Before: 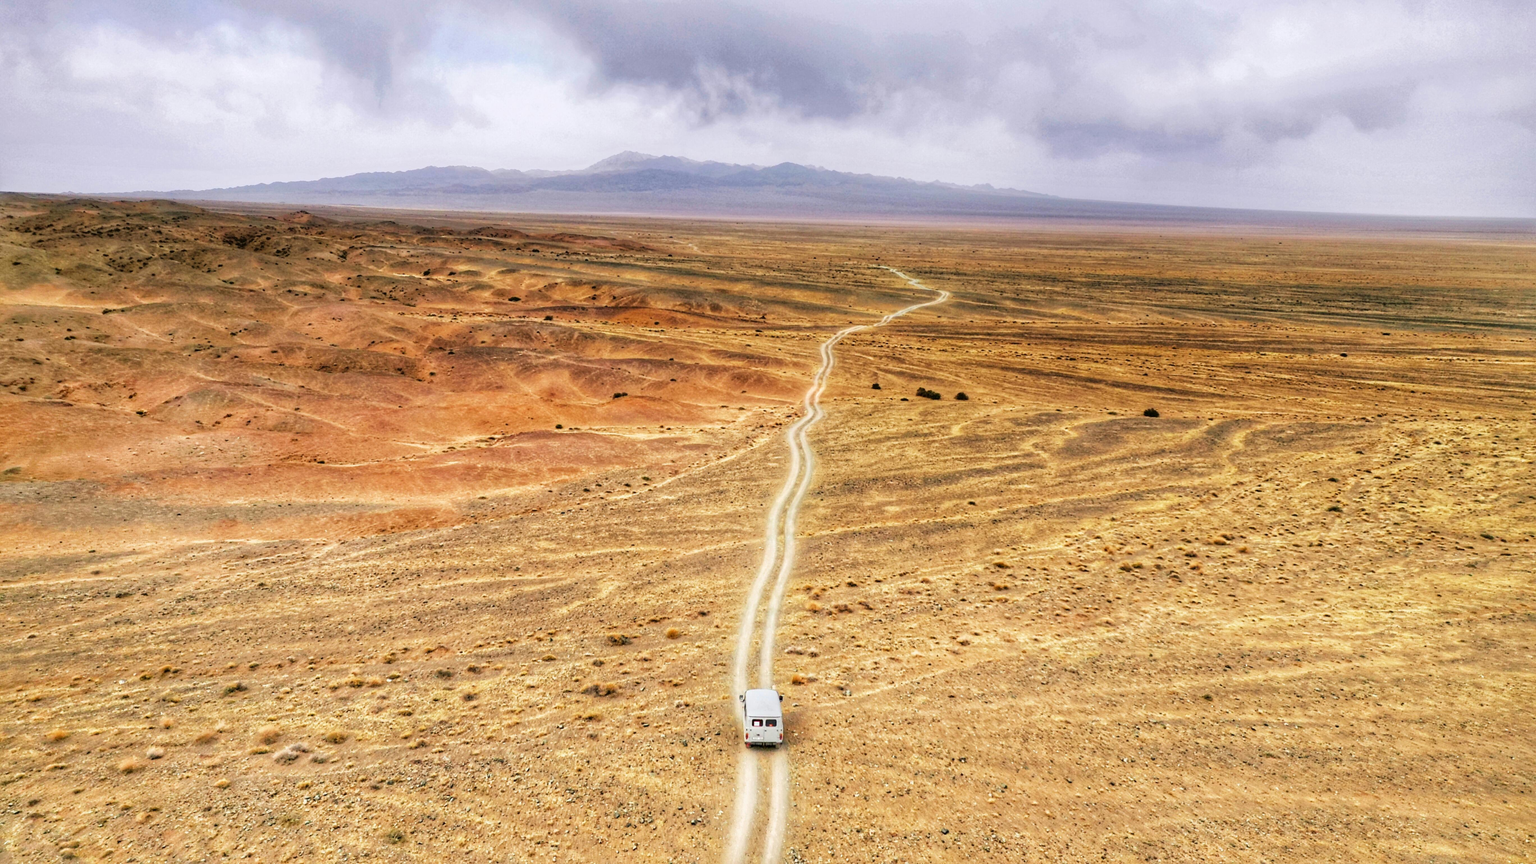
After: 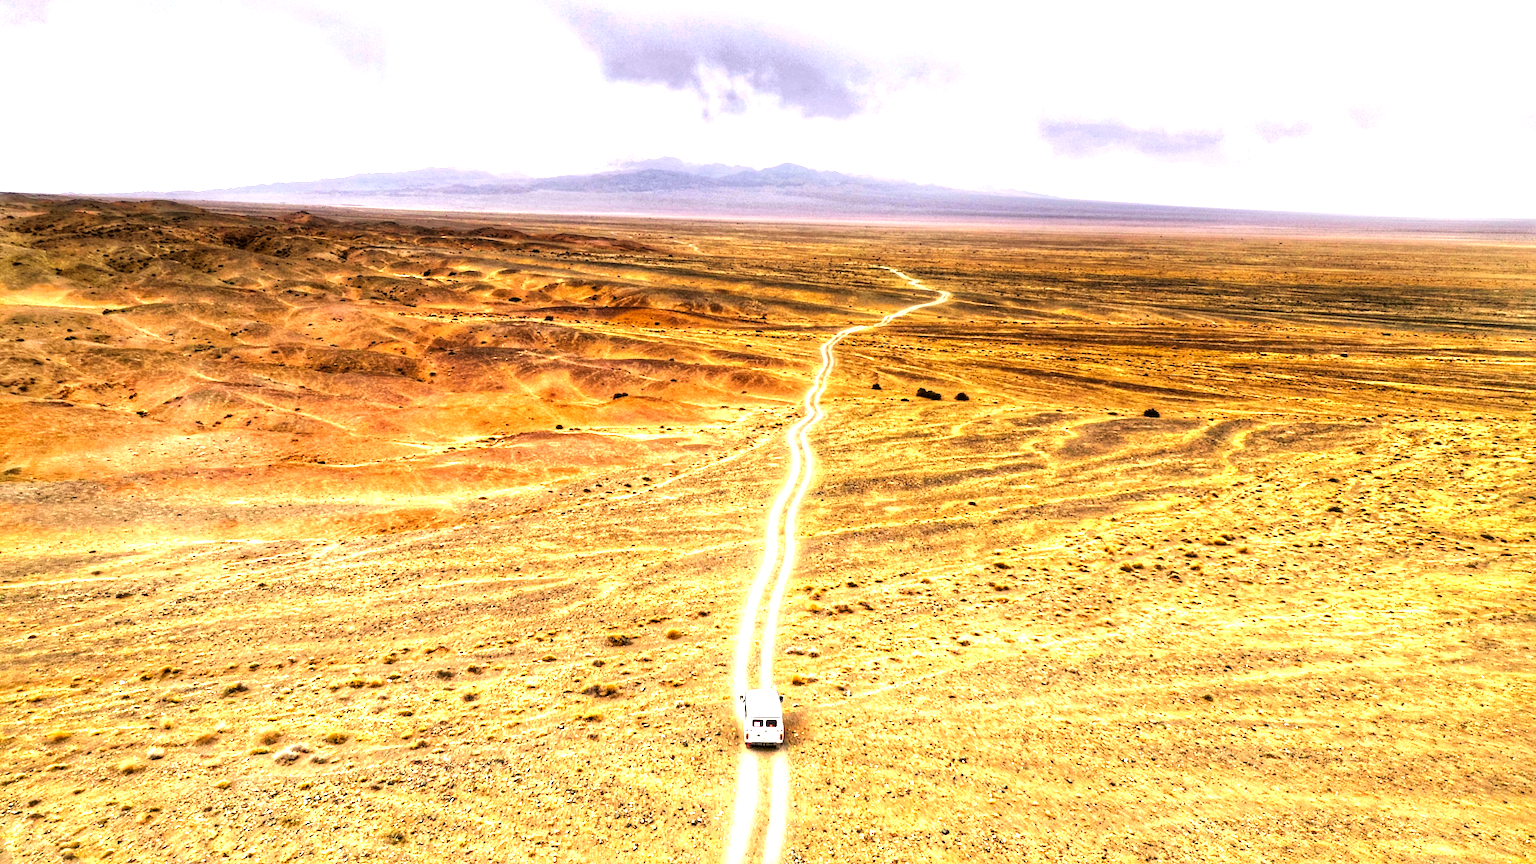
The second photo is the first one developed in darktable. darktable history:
tone equalizer: -8 EV -0.412 EV, -7 EV -0.41 EV, -6 EV -0.312 EV, -5 EV -0.19 EV, -3 EV 0.215 EV, -2 EV 0.332 EV, -1 EV 0.379 EV, +0 EV 0.44 EV, edges refinement/feathering 500, mask exposure compensation -1.57 EV, preserve details no
color balance rgb: power › chroma 1.528%, power › hue 28.72°, perceptual saturation grading › global saturation 2.969%, perceptual brilliance grading › global brilliance -4.508%, perceptual brilliance grading › highlights 25.126%, perceptual brilliance grading › mid-tones 6.835%, perceptual brilliance grading › shadows -4.604%, global vibrance 15.048%
contrast brightness saturation: contrast 0.035, brightness -0.034
